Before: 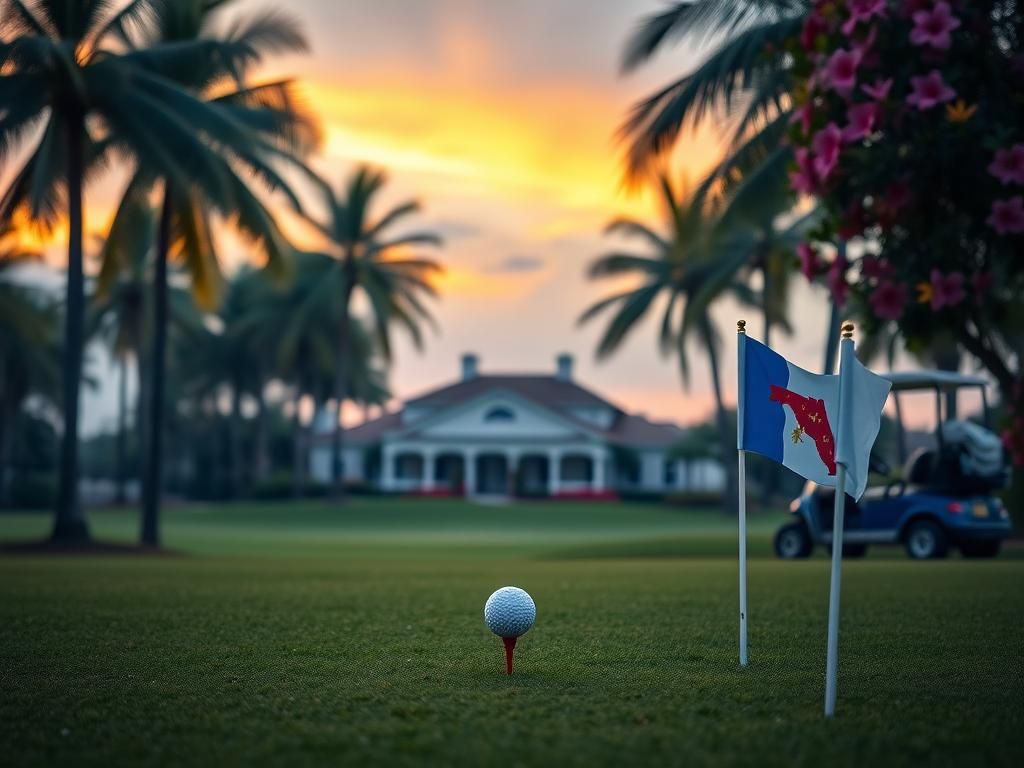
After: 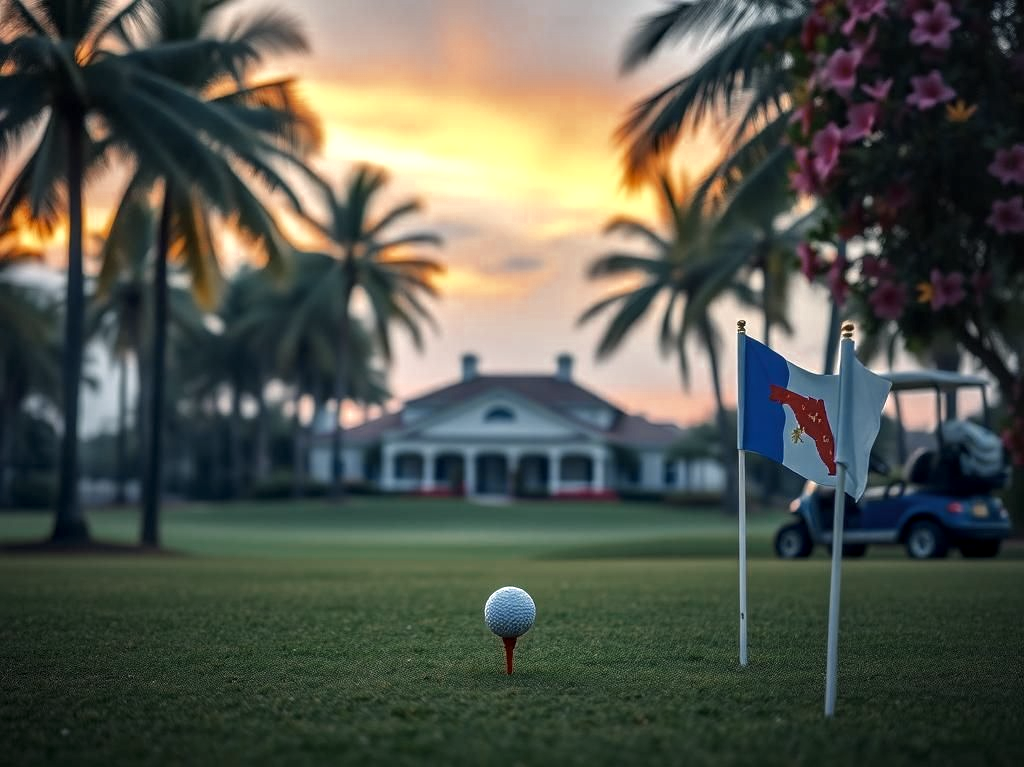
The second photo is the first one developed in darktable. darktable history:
crop: bottom 0.06%
exposure: exposure 0.295 EV, compensate highlight preservation false
color zones: curves: ch0 [(0, 0.5) (0.125, 0.4) (0.25, 0.5) (0.375, 0.4) (0.5, 0.4) (0.625, 0.35) (0.75, 0.35) (0.875, 0.5)]; ch1 [(0, 0.35) (0.125, 0.45) (0.25, 0.35) (0.375, 0.35) (0.5, 0.35) (0.625, 0.35) (0.75, 0.45) (0.875, 0.35)]; ch2 [(0, 0.6) (0.125, 0.5) (0.25, 0.5) (0.375, 0.6) (0.5, 0.6) (0.625, 0.5) (0.75, 0.5) (0.875, 0.5)]
local contrast: on, module defaults
